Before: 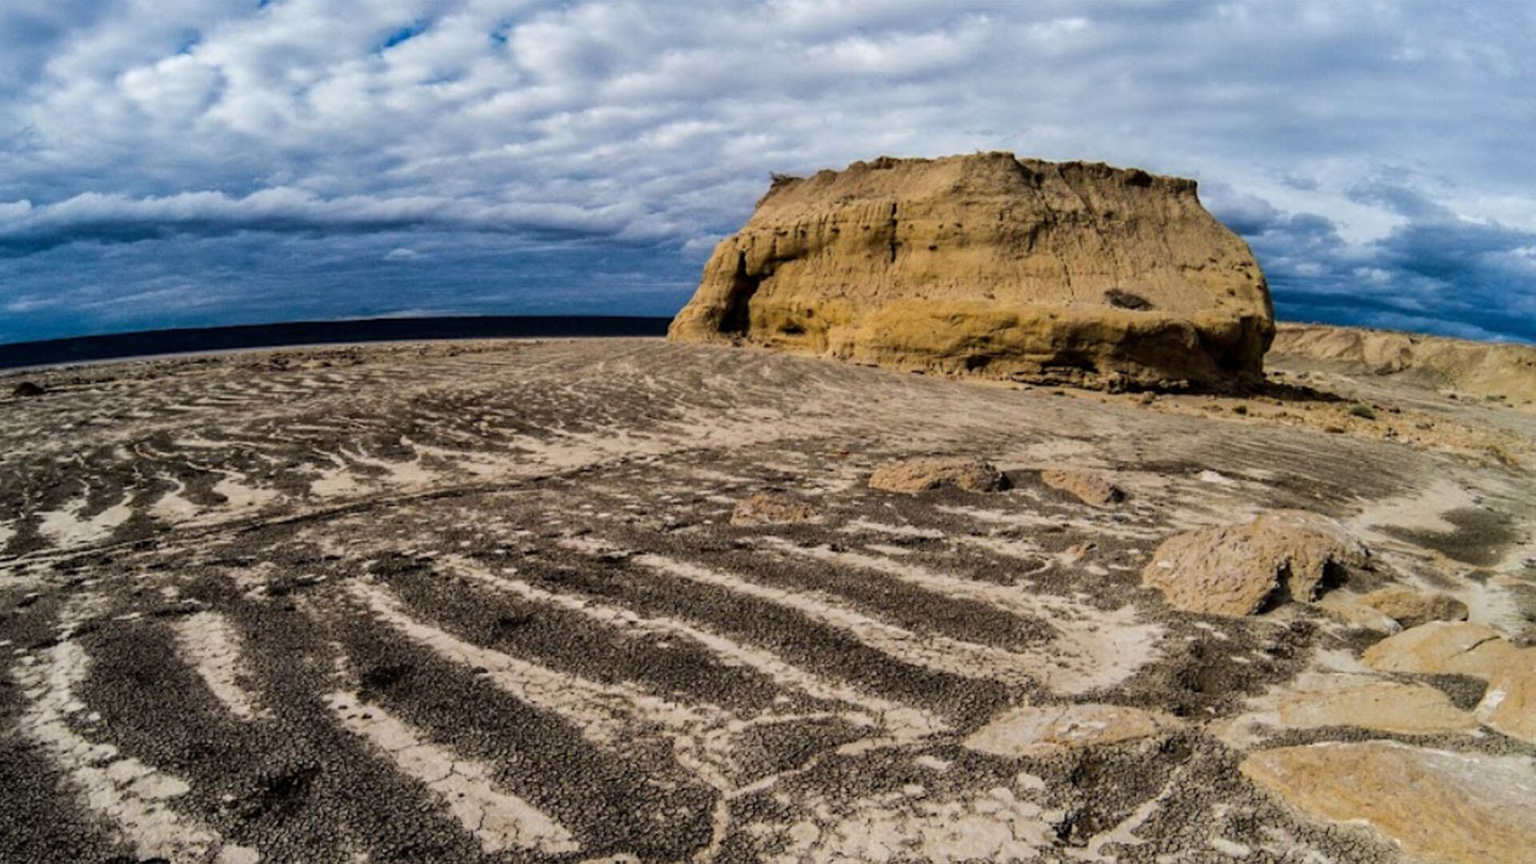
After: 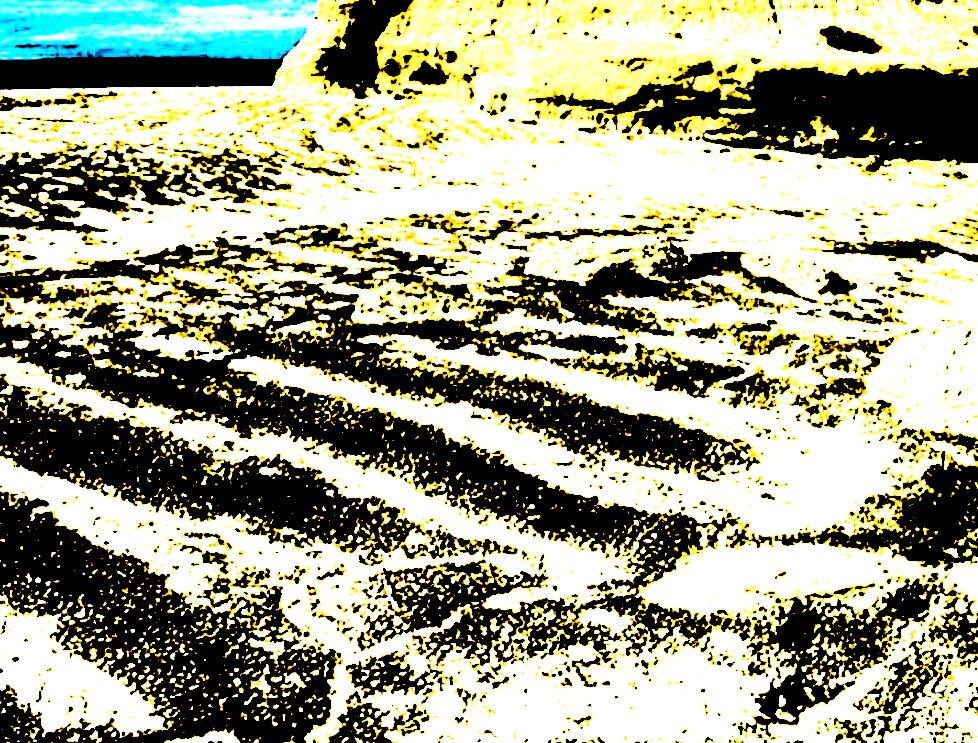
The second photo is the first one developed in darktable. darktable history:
tone equalizer: -8 EV 0.25 EV, -7 EV 0.417 EV, -6 EV 0.417 EV, -5 EV 0.25 EV, -3 EV -0.25 EV, -2 EV -0.417 EV, -1 EV -0.417 EV, +0 EV -0.25 EV, edges refinement/feathering 500, mask exposure compensation -1.57 EV, preserve details guided filter
exposure: black level correction 0.1, exposure 3 EV, compensate highlight preservation false
shadows and highlights: shadows -12.5, white point adjustment 4, highlights 28.33
sigmoid: contrast 1.7, skew -0.1, preserve hue 0%, red attenuation 0.1, red rotation 0.035, green attenuation 0.1, green rotation -0.017, blue attenuation 0.15, blue rotation -0.052, base primaries Rec2020
crop and rotate: left 29.237%, top 31.152%, right 19.807%
